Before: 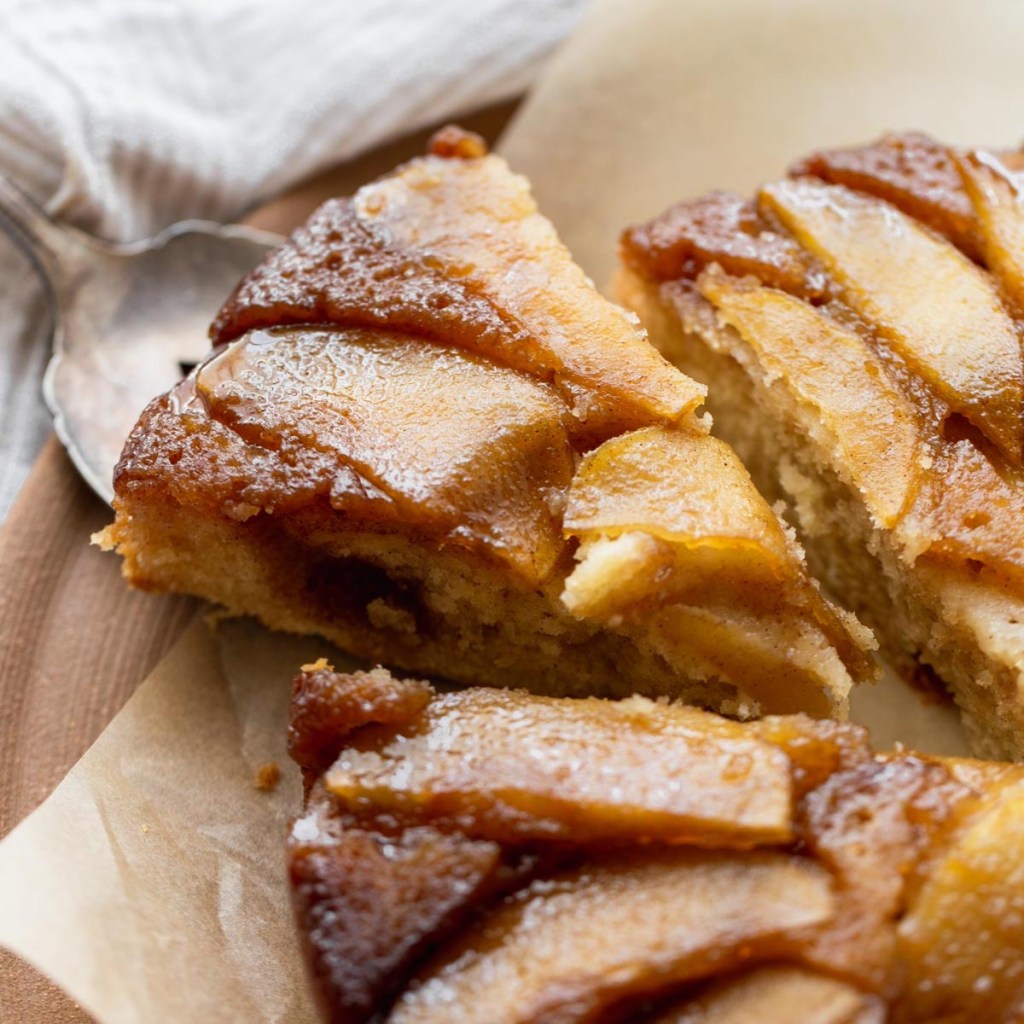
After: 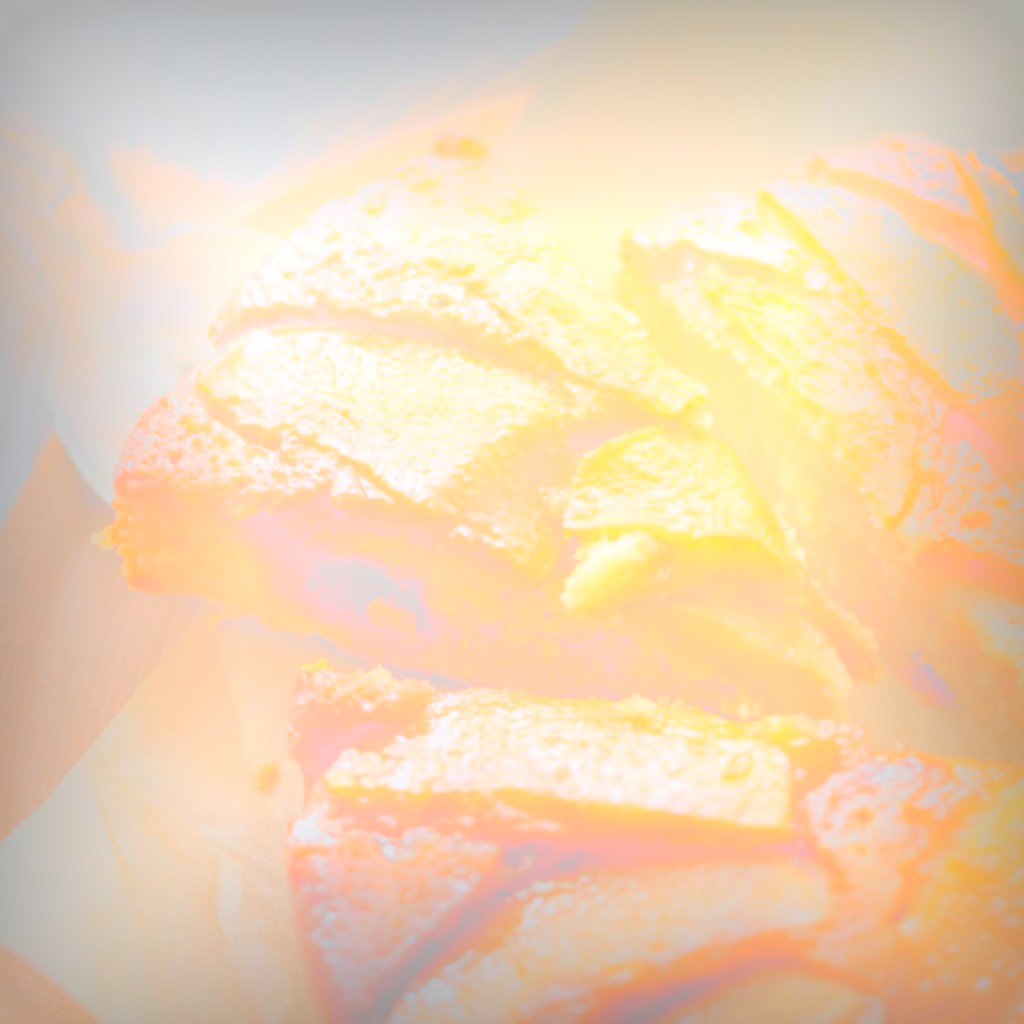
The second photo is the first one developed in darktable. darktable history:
vignetting: fall-off start 53.2%, brightness -0.594, saturation 0, automatic ratio true, width/height ratio 1.313, shape 0.22, unbound false
bloom: size 70%, threshold 25%, strength 70%
